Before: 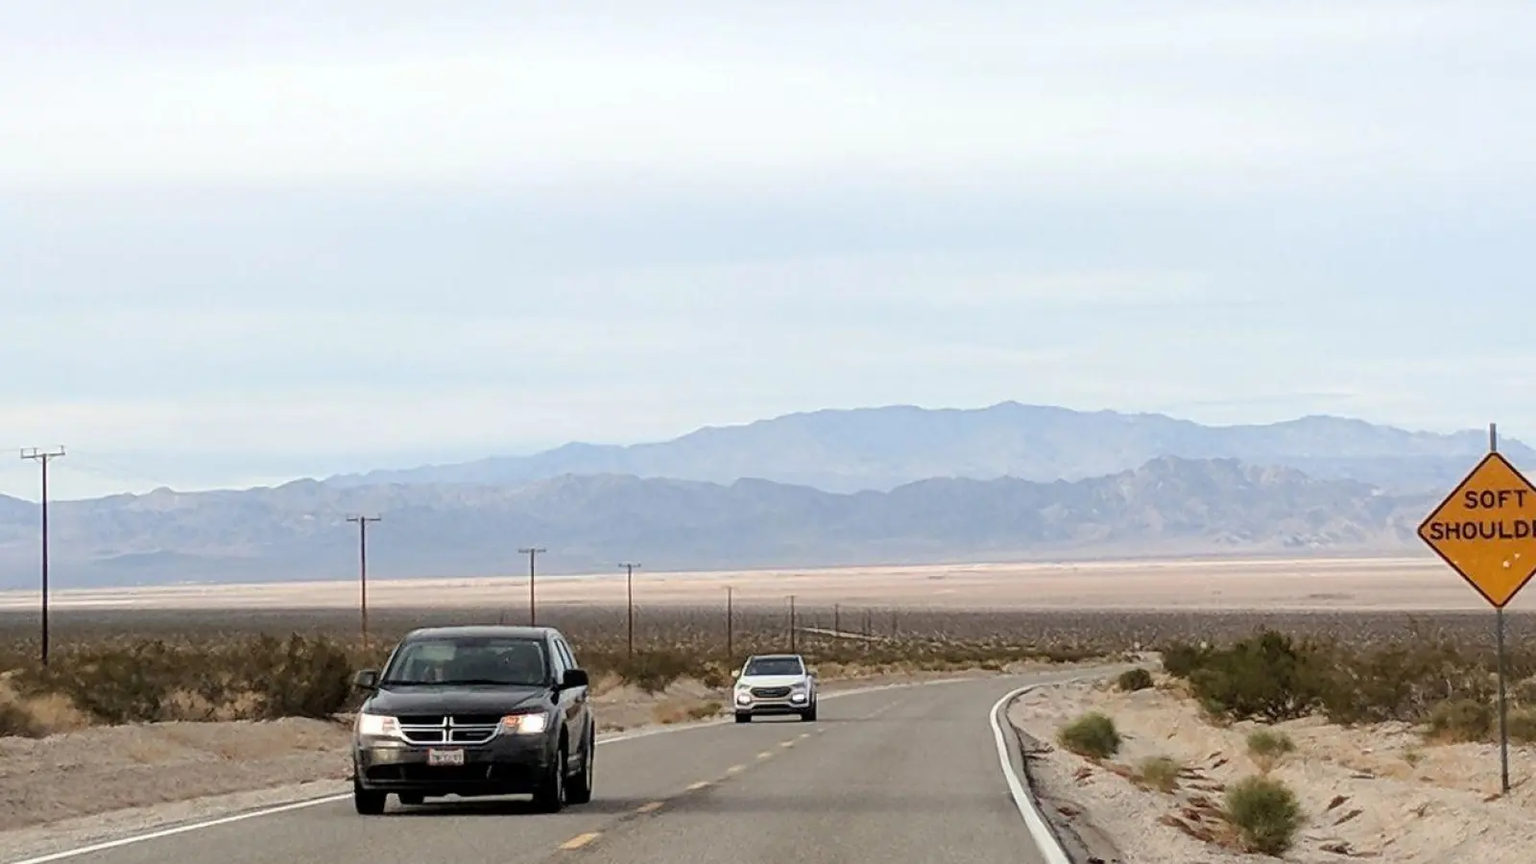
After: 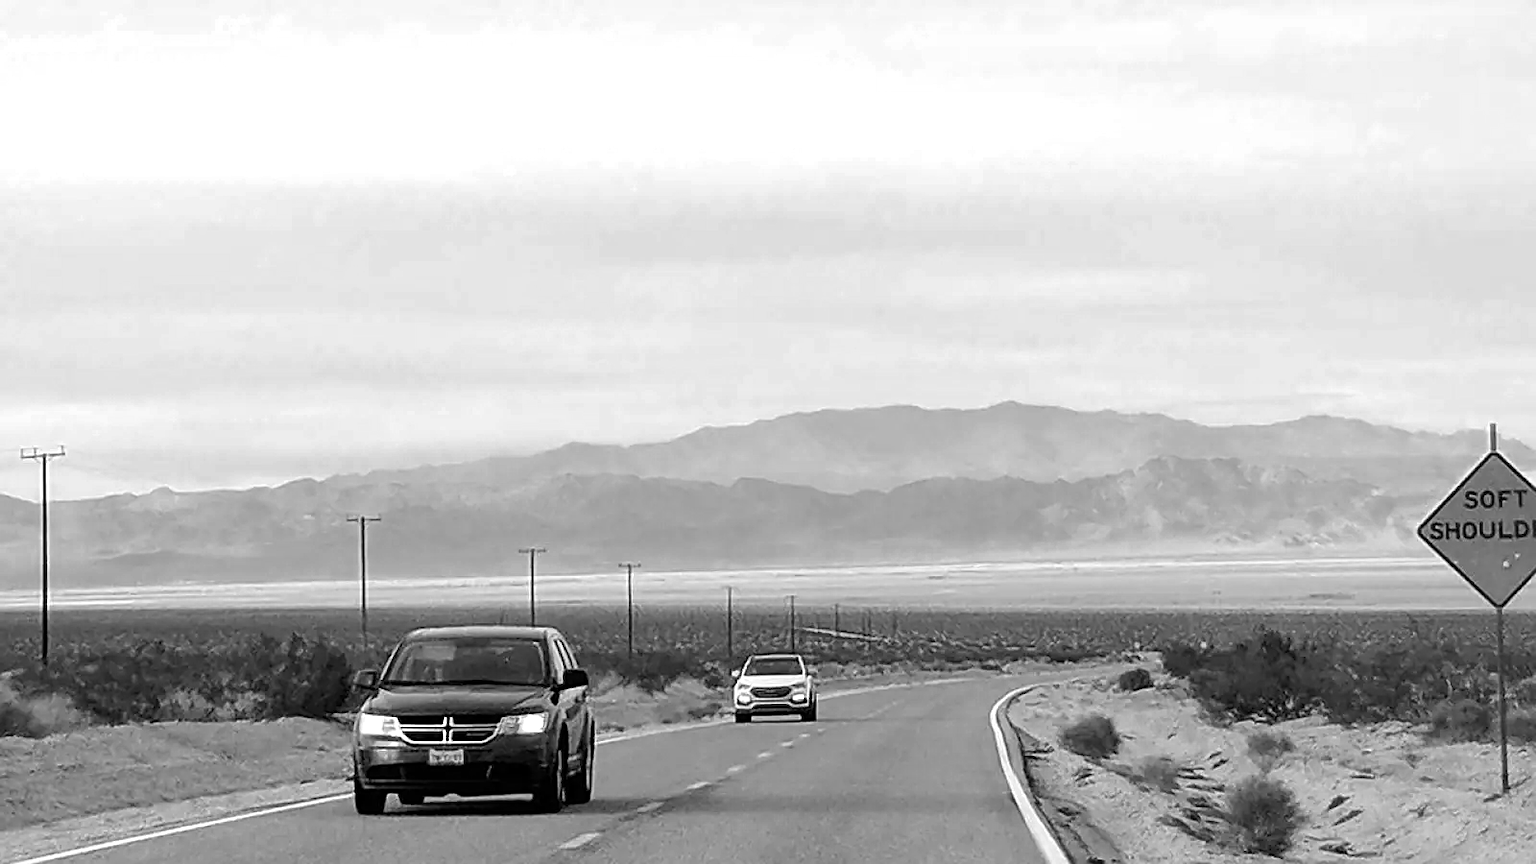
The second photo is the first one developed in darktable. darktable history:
color zones: curves: ch0 [(0.002, 0.593) (0.143, 0.417) (0.285, 0.541) (0.455, 0.289) (0.608, 0.327) (0.727, 0.283) (0.869, 0.571) (1, 0.603)]; ch1 [(0, 0) (0.143, 0) (0.286, 0) (0.429, 0) (0.571, 0) (0.714, 0) (0.857, 0)]
tone curve: curves: ch0 [(0, 0) (0.253, 0.237) (1, 1)]; ch1 [(0, 0) (0.411, 0.385) (0.502, 0.506) (0.557, 0.565) (0.66, 0.683) (1, 1)]; ch2 [(0, 0) (0.394, 0.413) (0.5, 0.5) (1, 1)], color space Lab, independent channels, preserve colors none
exposure: exposure 0.207 EV, compensate exposure bias true, compensate highlight preservation false
sharpen: on, module defaults
